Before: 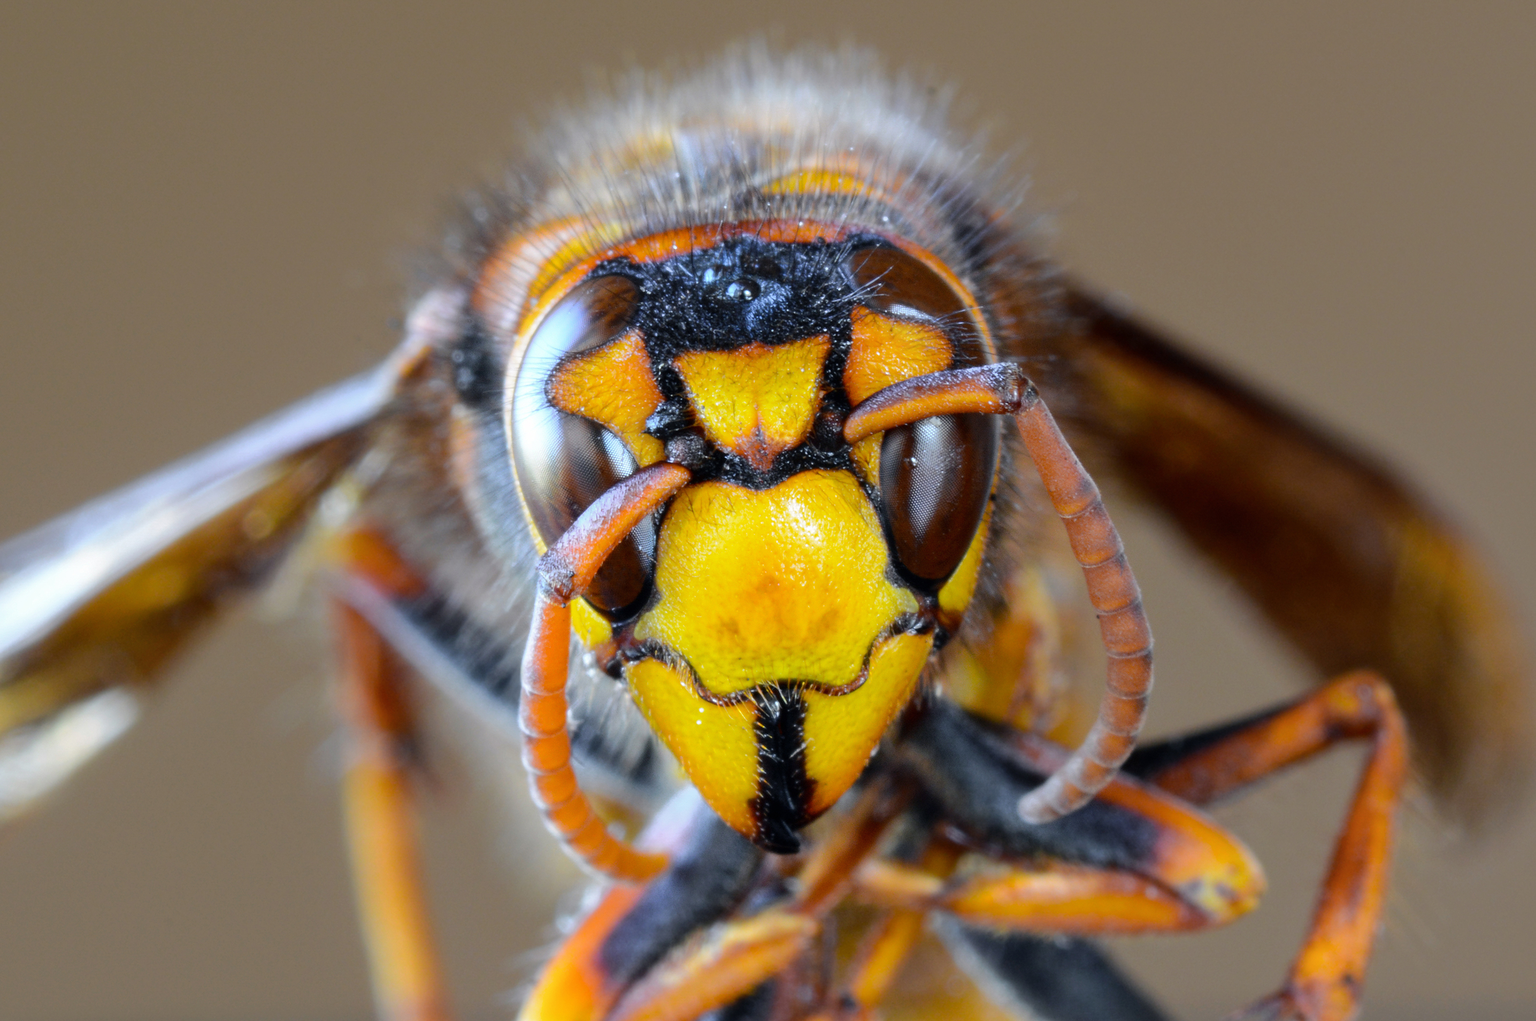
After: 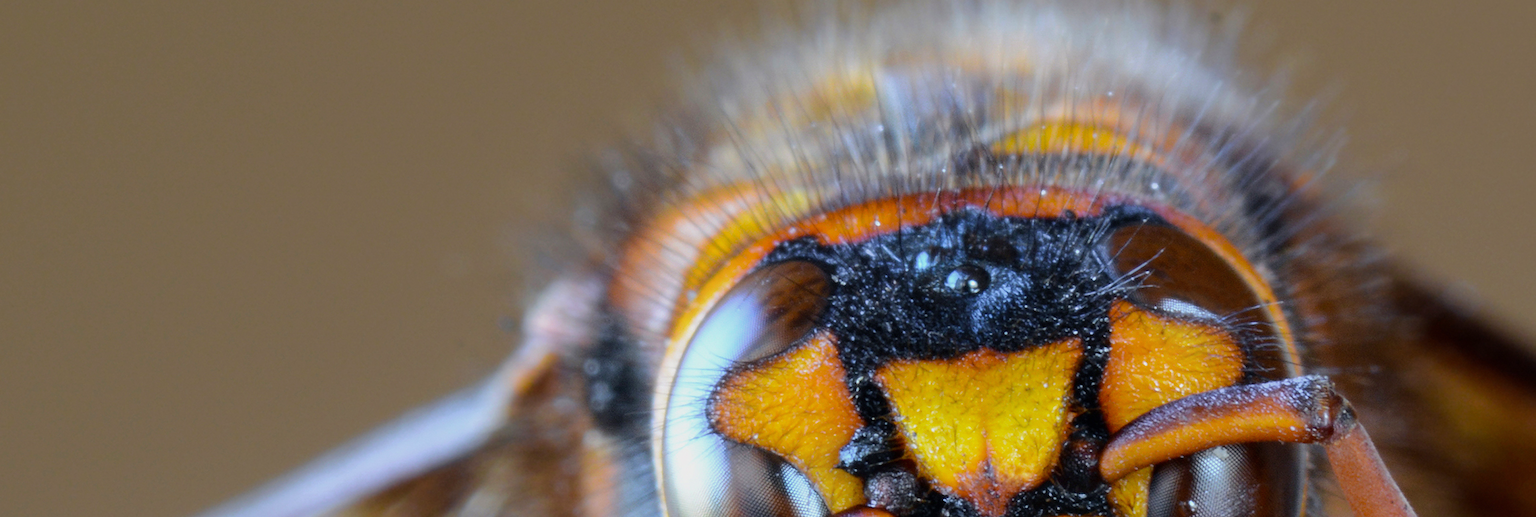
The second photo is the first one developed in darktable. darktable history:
crop: left 0.574%, top 7.643%, right 23.476%, bottom 53.895%
velvia: on, module defaults
exposure: exposure -0.25 EV, compensate exposure bias true, compensate highlight preservation false
